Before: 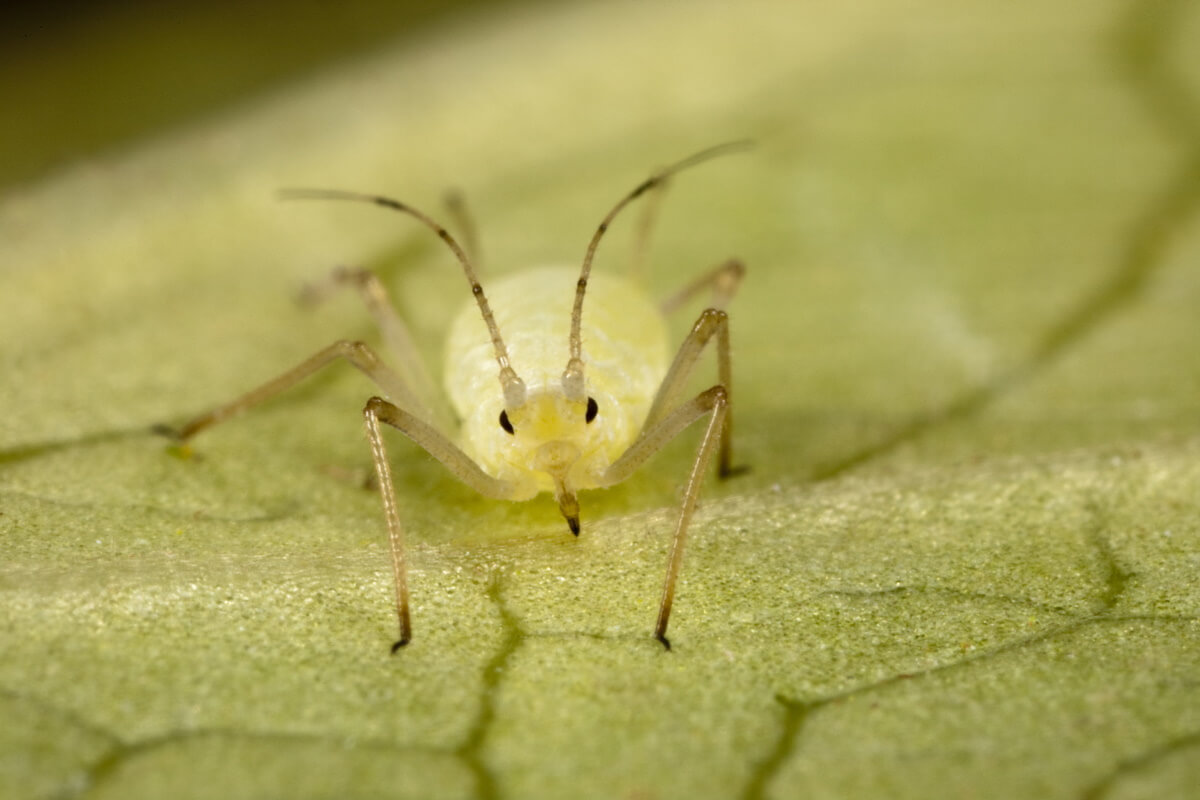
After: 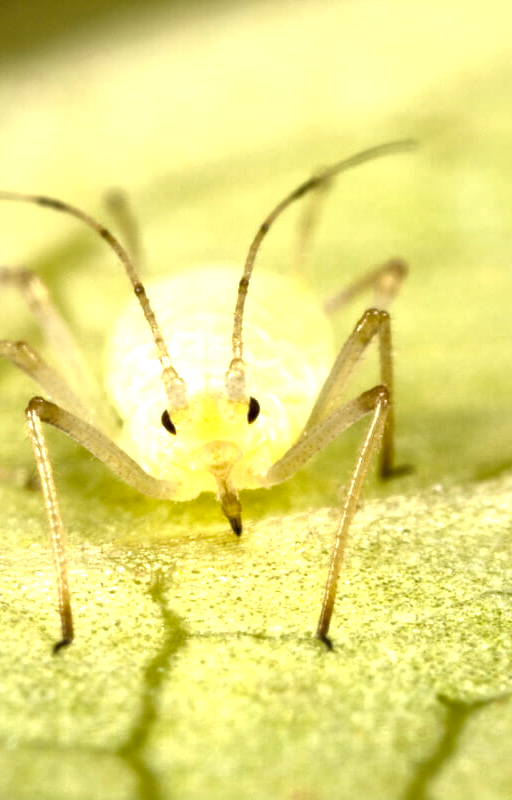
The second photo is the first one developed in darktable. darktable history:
crop: left 28.177%, right 29.117%
exposure: exposure 1 EV, compensate exposure bias true, compensate highlight preservation false
levels: levels [0, 0.492, 0.984]
local contrast: mode bilateral grid, contrast 20, coarseness 50, detail 150%, midtone range 0.2
